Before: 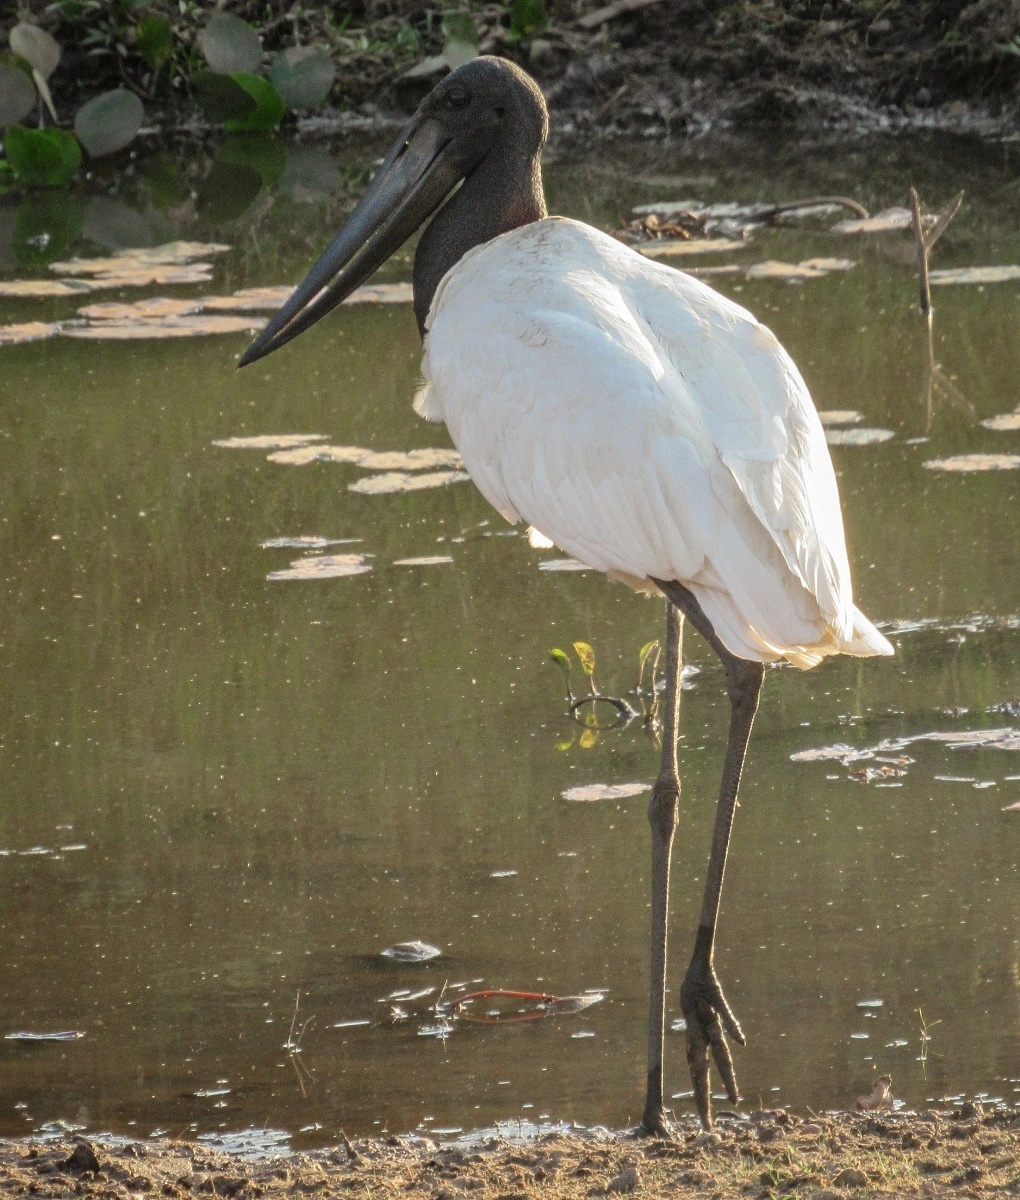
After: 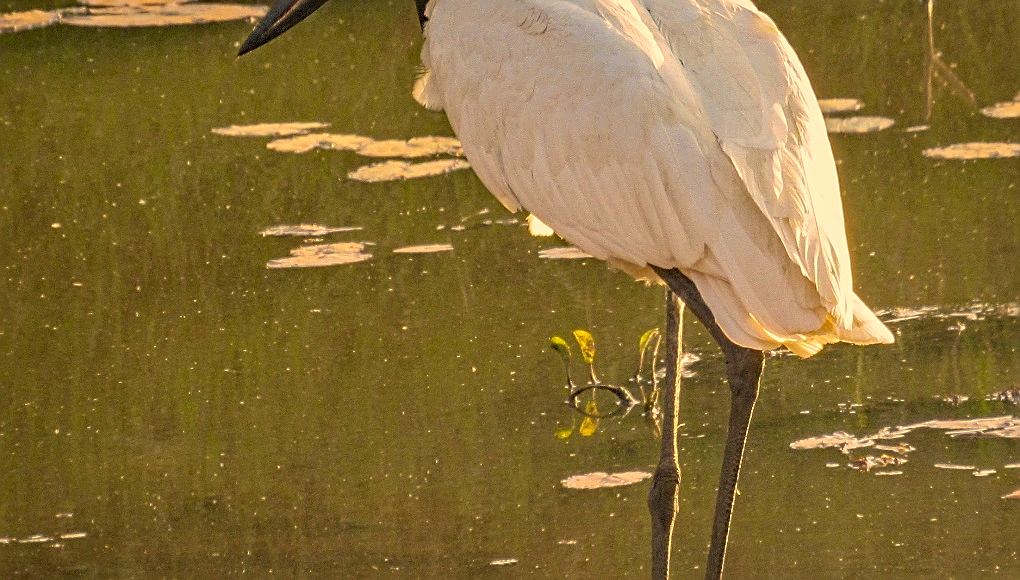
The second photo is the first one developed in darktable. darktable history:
crop and rotate: top 26.056%, bottom 25.543%
color correction: highlights a* 15, highlights b* 31.55
haze removal: strength 0.4, distance 0.22, compatibility mode true, adaptive false
sharpen: on, module defaults
